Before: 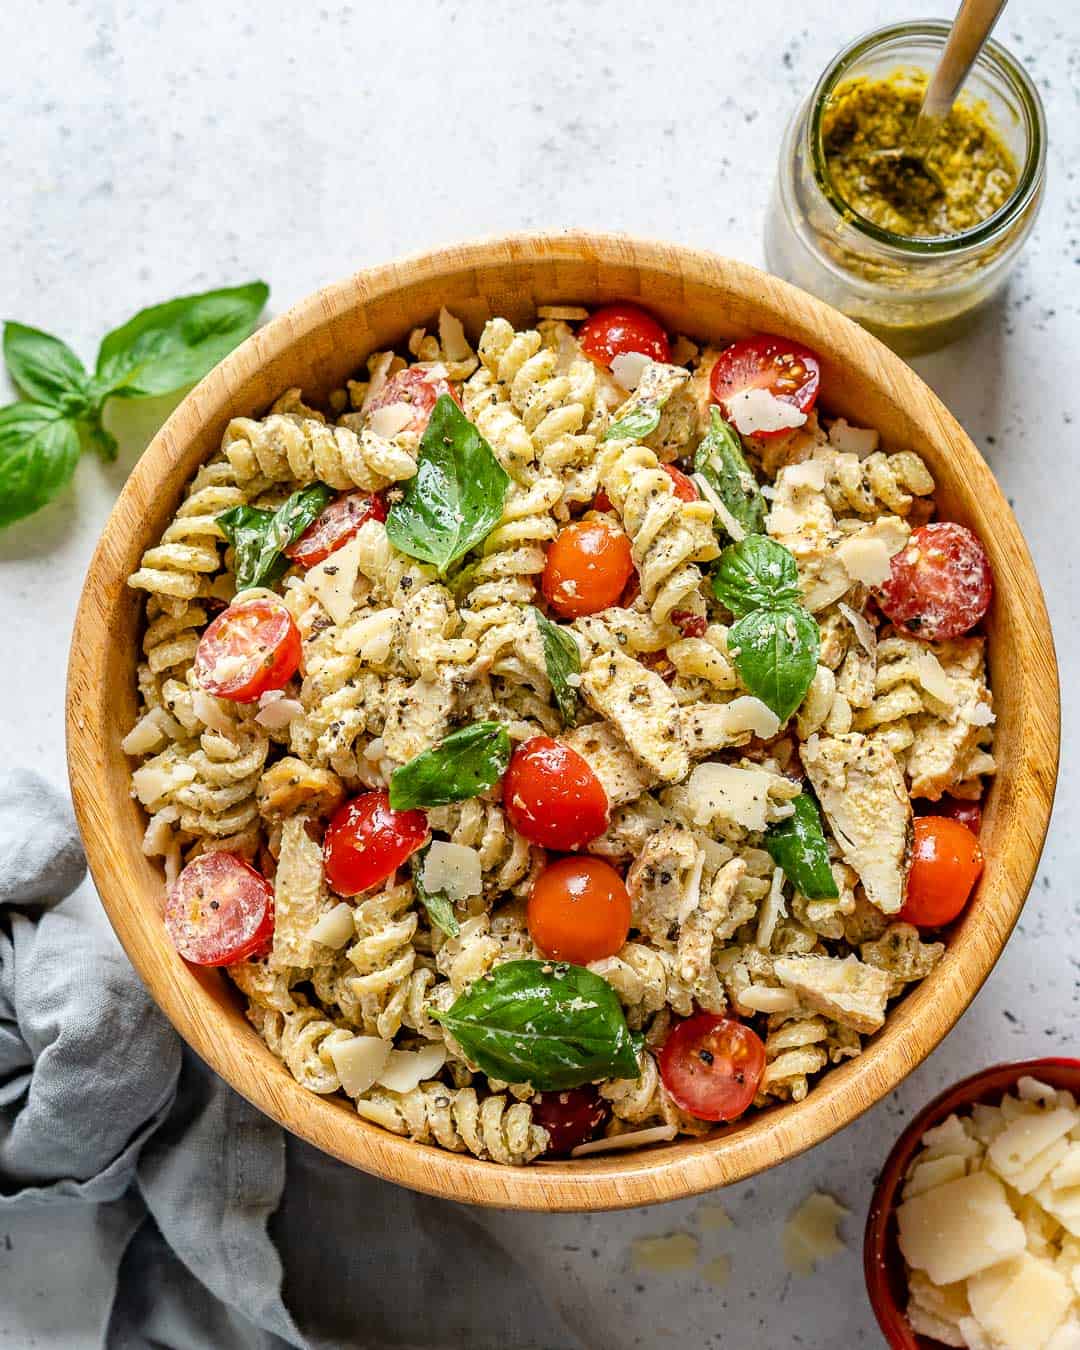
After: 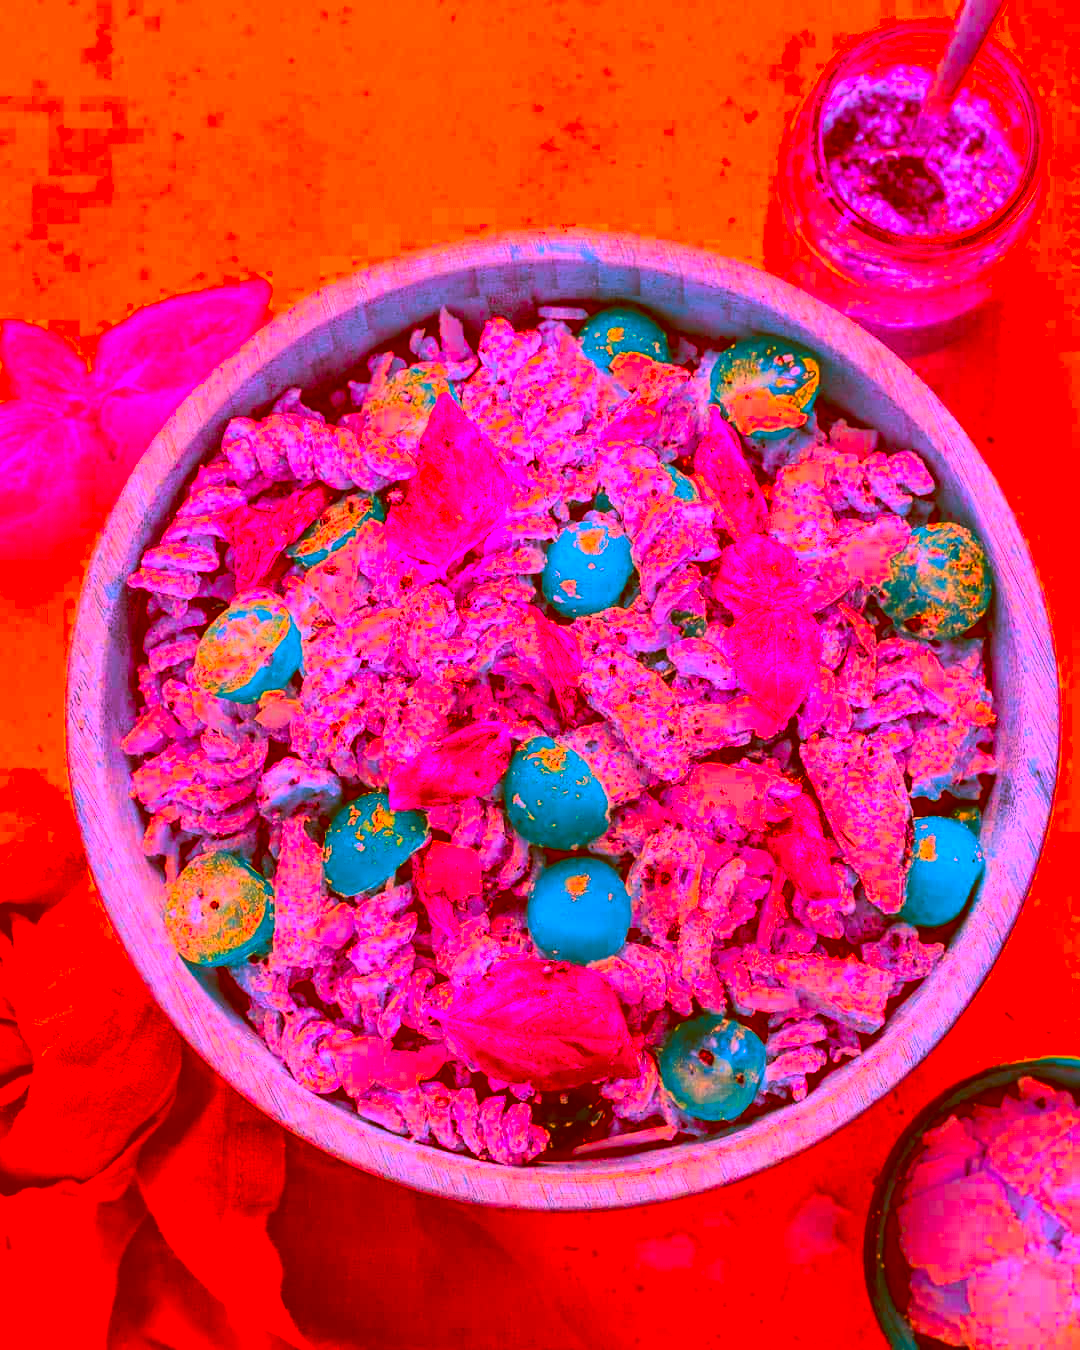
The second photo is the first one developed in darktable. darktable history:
color correction: highlights a* -39.25, highlights b* -39.95, shadows a* -39.8, shadows b* -39.64, saturation -2.99
